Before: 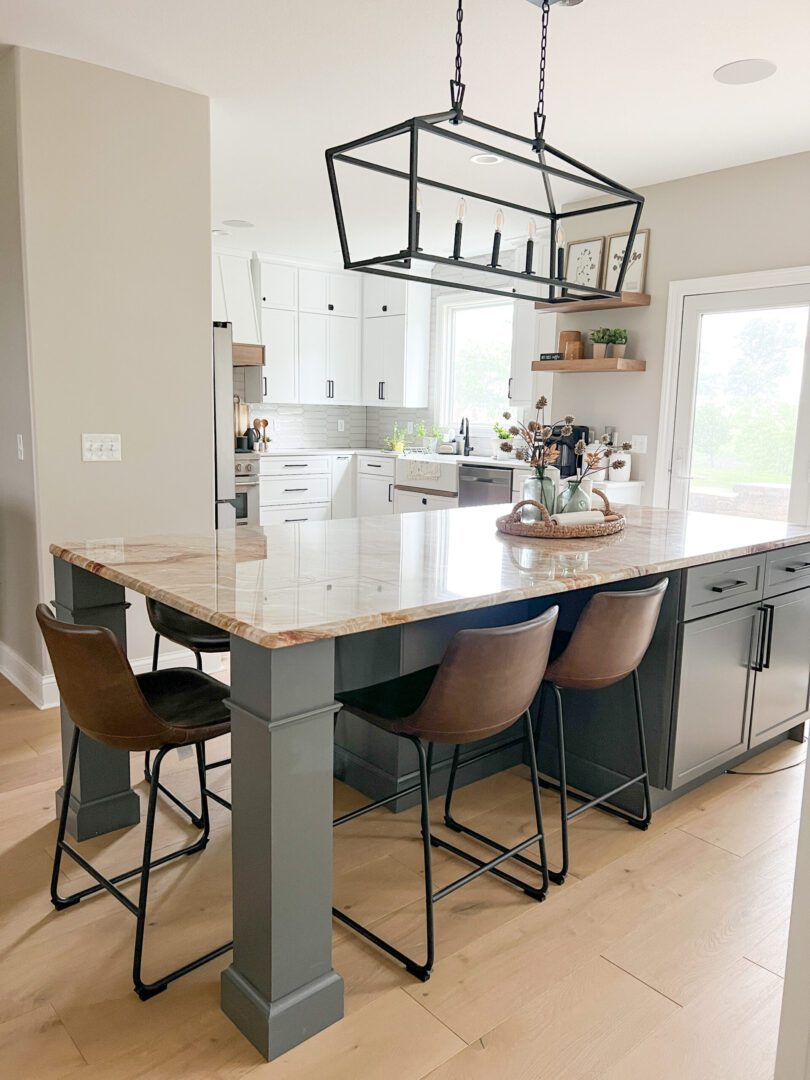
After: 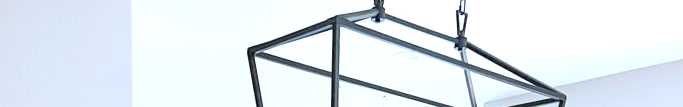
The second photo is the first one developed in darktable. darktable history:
crop and rotate: left 9.644%, top 9.491%, right 6.021%, bottom 80.509%
white balance: red 0.931, blue 1.11
color correction: highlights a* -0.772, highlights b* -8.92
exposure: black level correction 0, exposure 0.7 EV, compensate exposure bias true, compensate highlight preservation false
